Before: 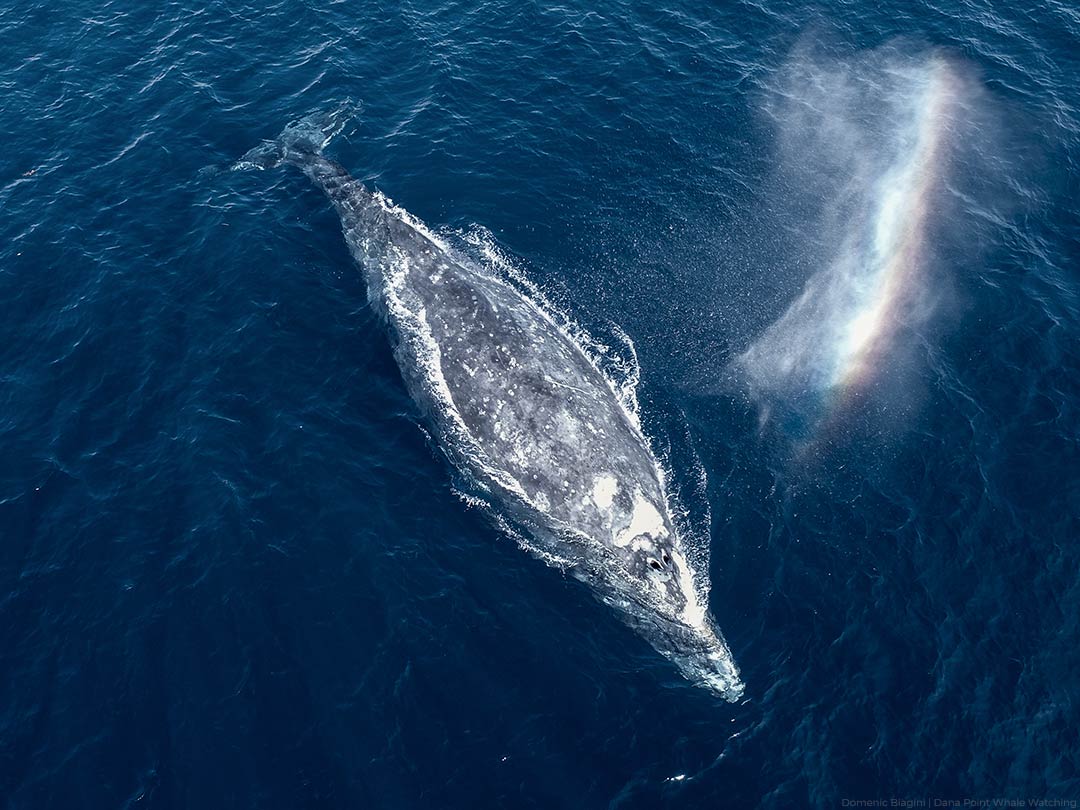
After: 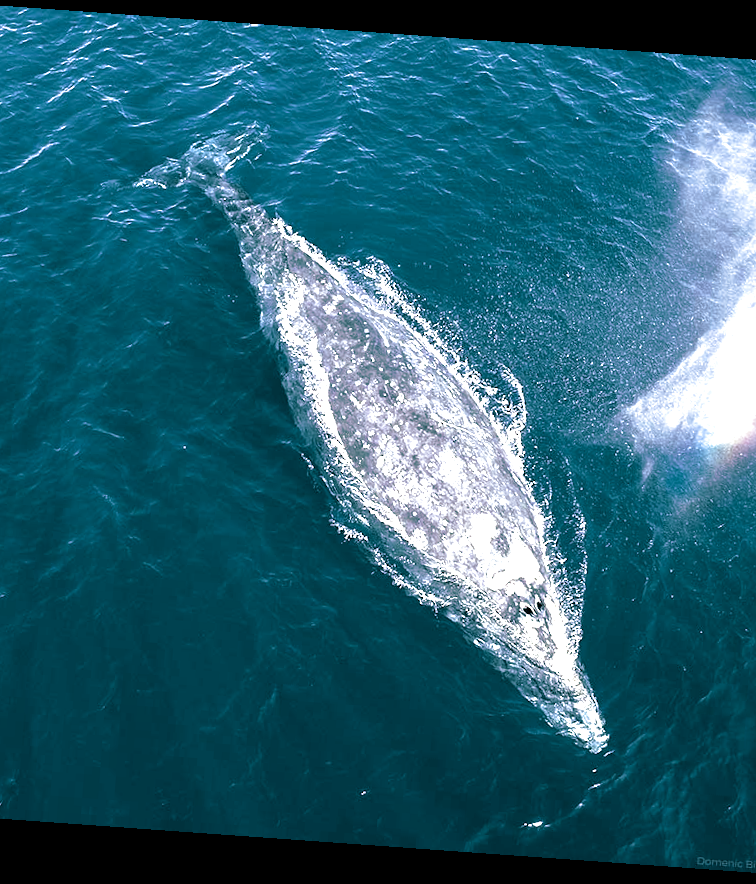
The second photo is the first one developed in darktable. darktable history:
crop and rotate: left 12.673%, right 20.66%
exposure: black level correction 0.001, exposure 1.3 EV, compensate highlight preservation false
split-toning: shadows › hue 183.6°, shadows › saturation 0.52, highlights › hue 0°, highlights › saturation 0
rotate and perspective: rotation 4.1°, automatic cropping off
rgb levels: mode RGB, independent channels, levels [[0, 0.5, 1], [0, 0.521, 1], [0, 0.536, 1]]
